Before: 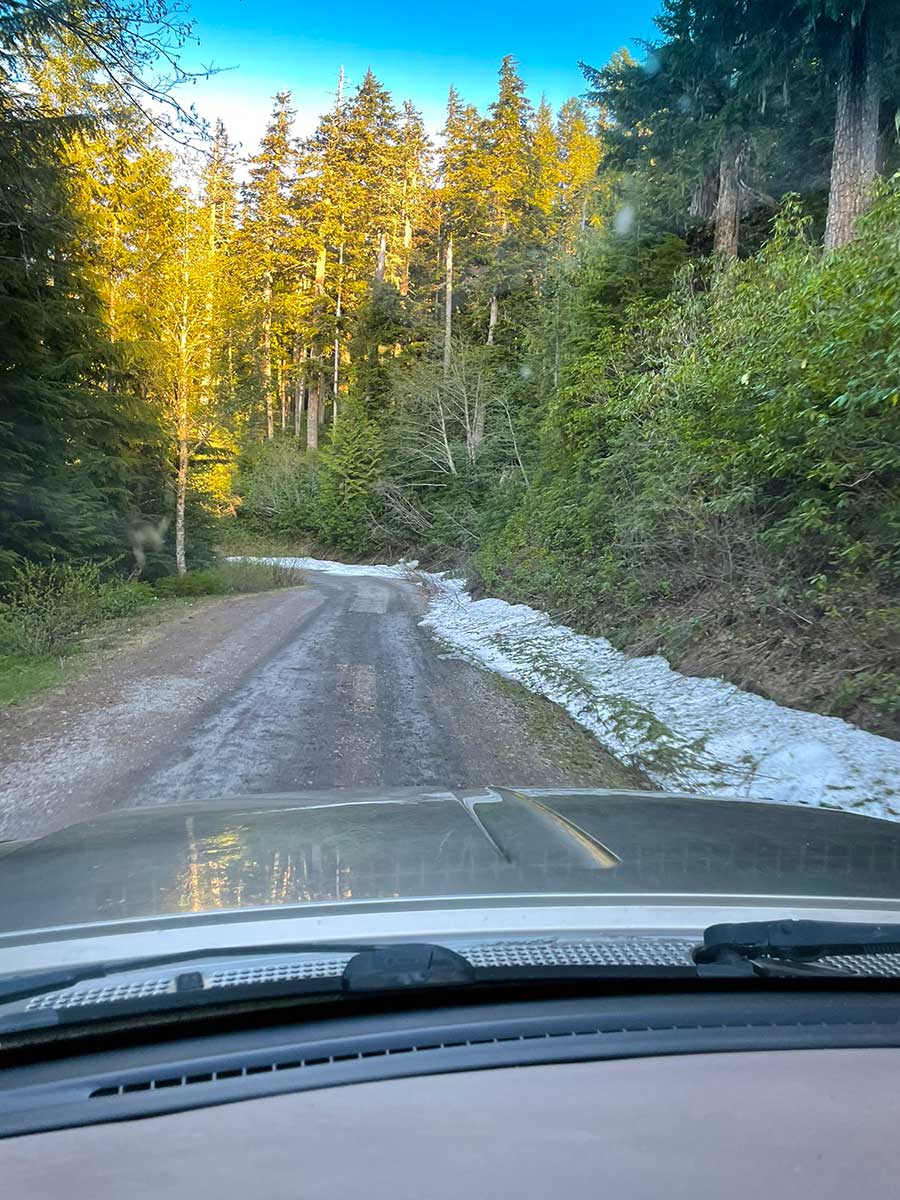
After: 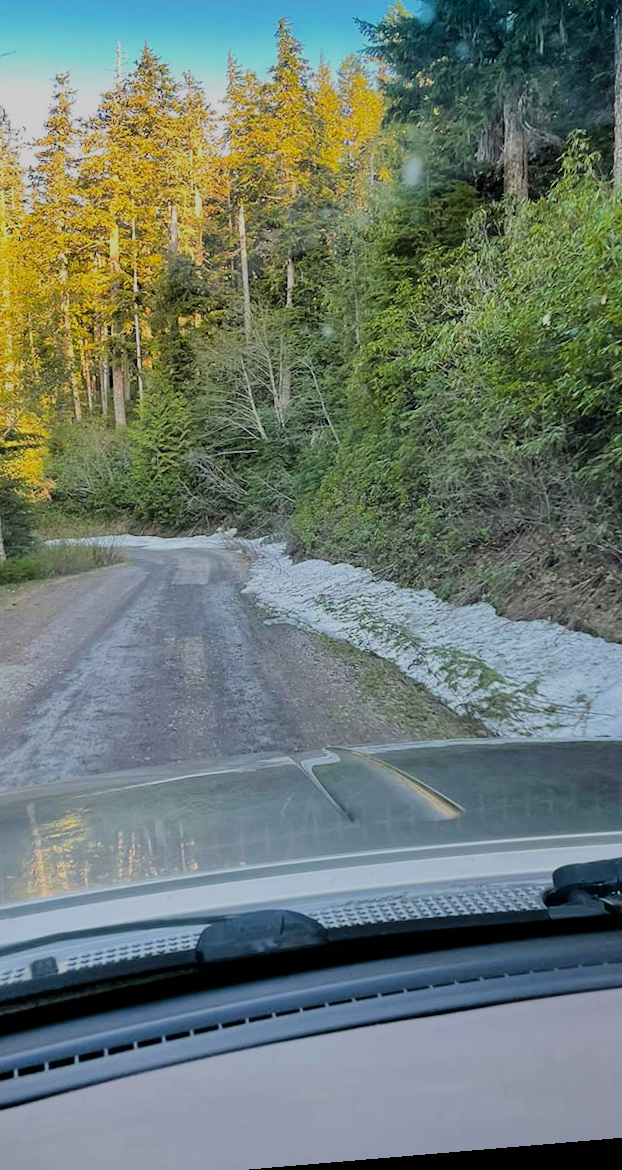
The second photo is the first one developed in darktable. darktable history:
rotate and perspective: rotation -4.86°, automatic cropping off
crop and rotate: left 22.918%, top 5.629%, right 14.711%, bottom 2.247%
filmic rgb: black relative exposure -6.82 EV, white relative exposure 5.89 EV, hardness 2.71
